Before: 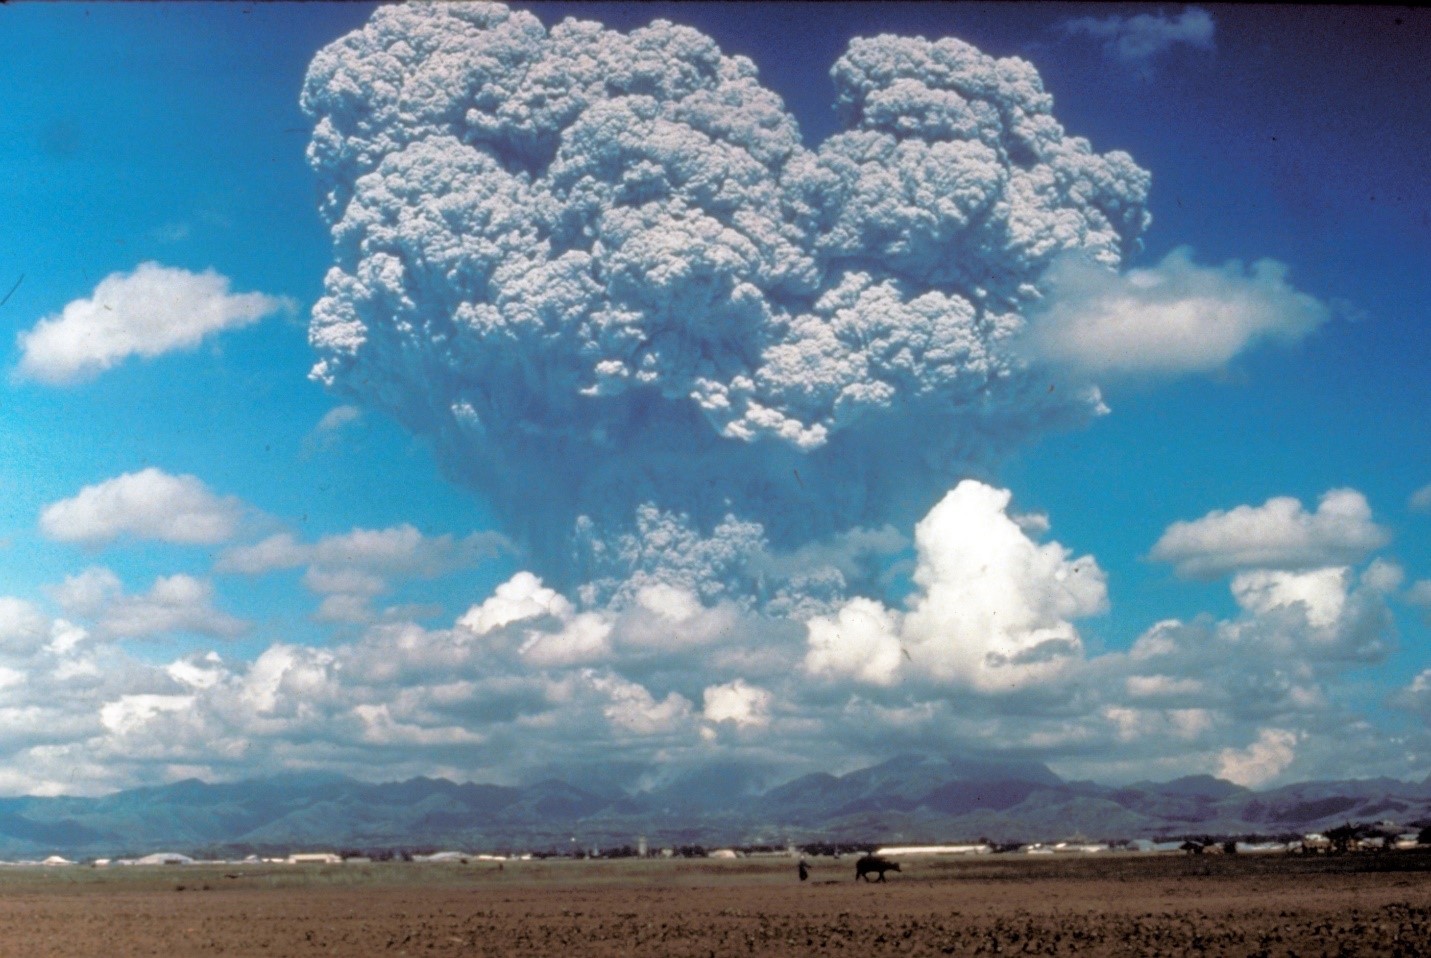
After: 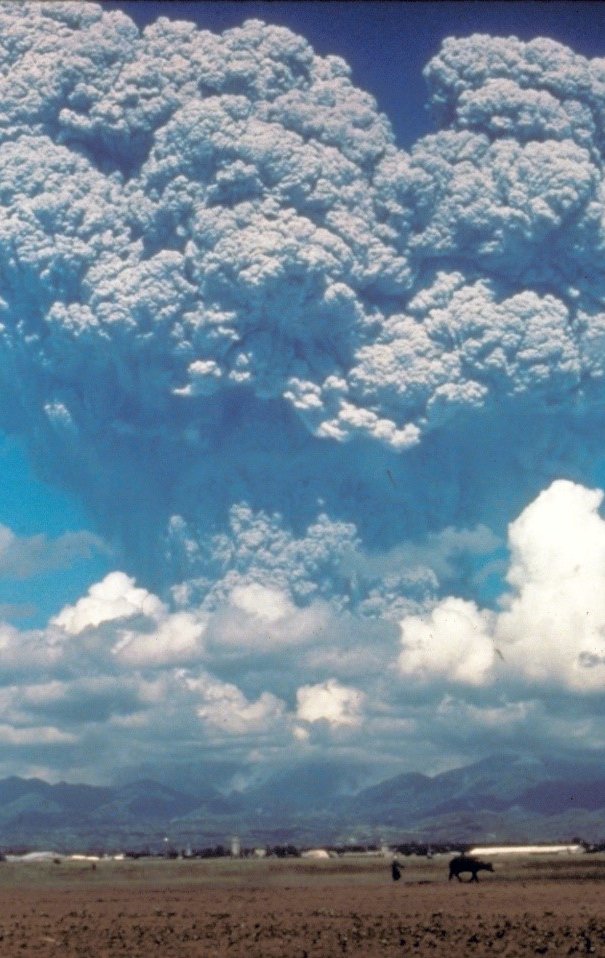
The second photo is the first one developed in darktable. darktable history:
color correction: highlights a* 0.262, highlights b* 2.68, shadows a* -1.16, shadows b* -4.29
crop: left 28.45%, right 29.217%
exposure: compensate highlight preservation false
